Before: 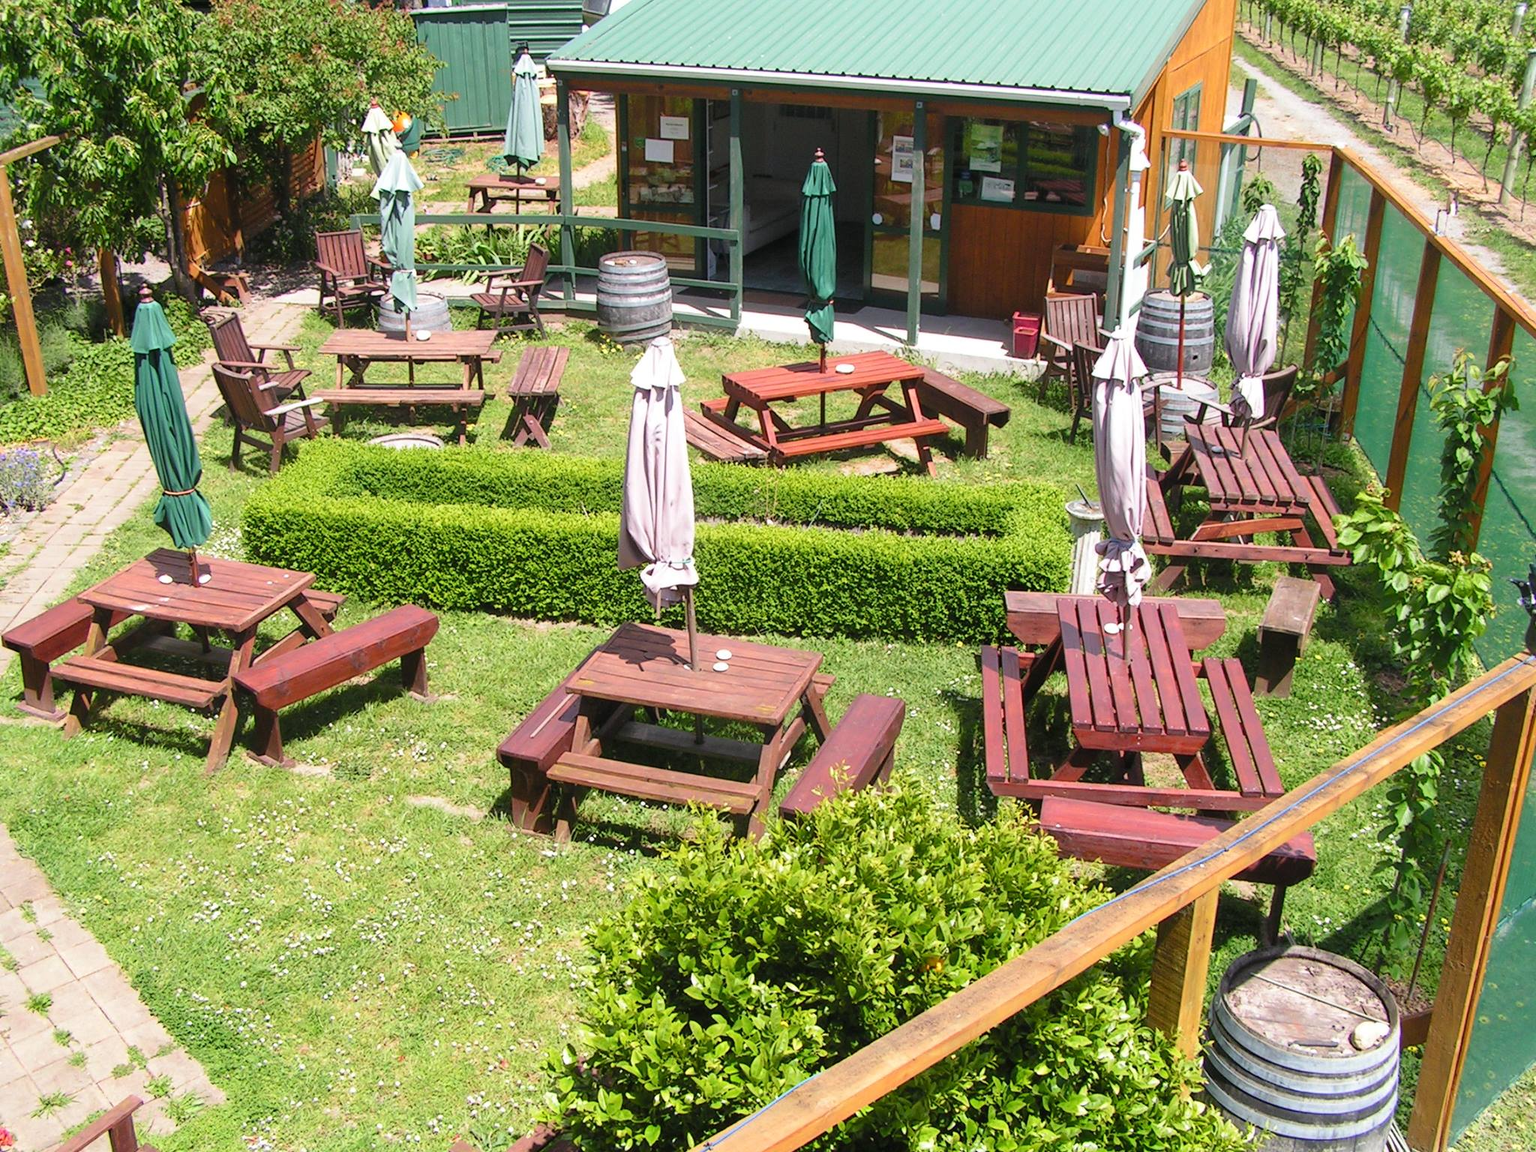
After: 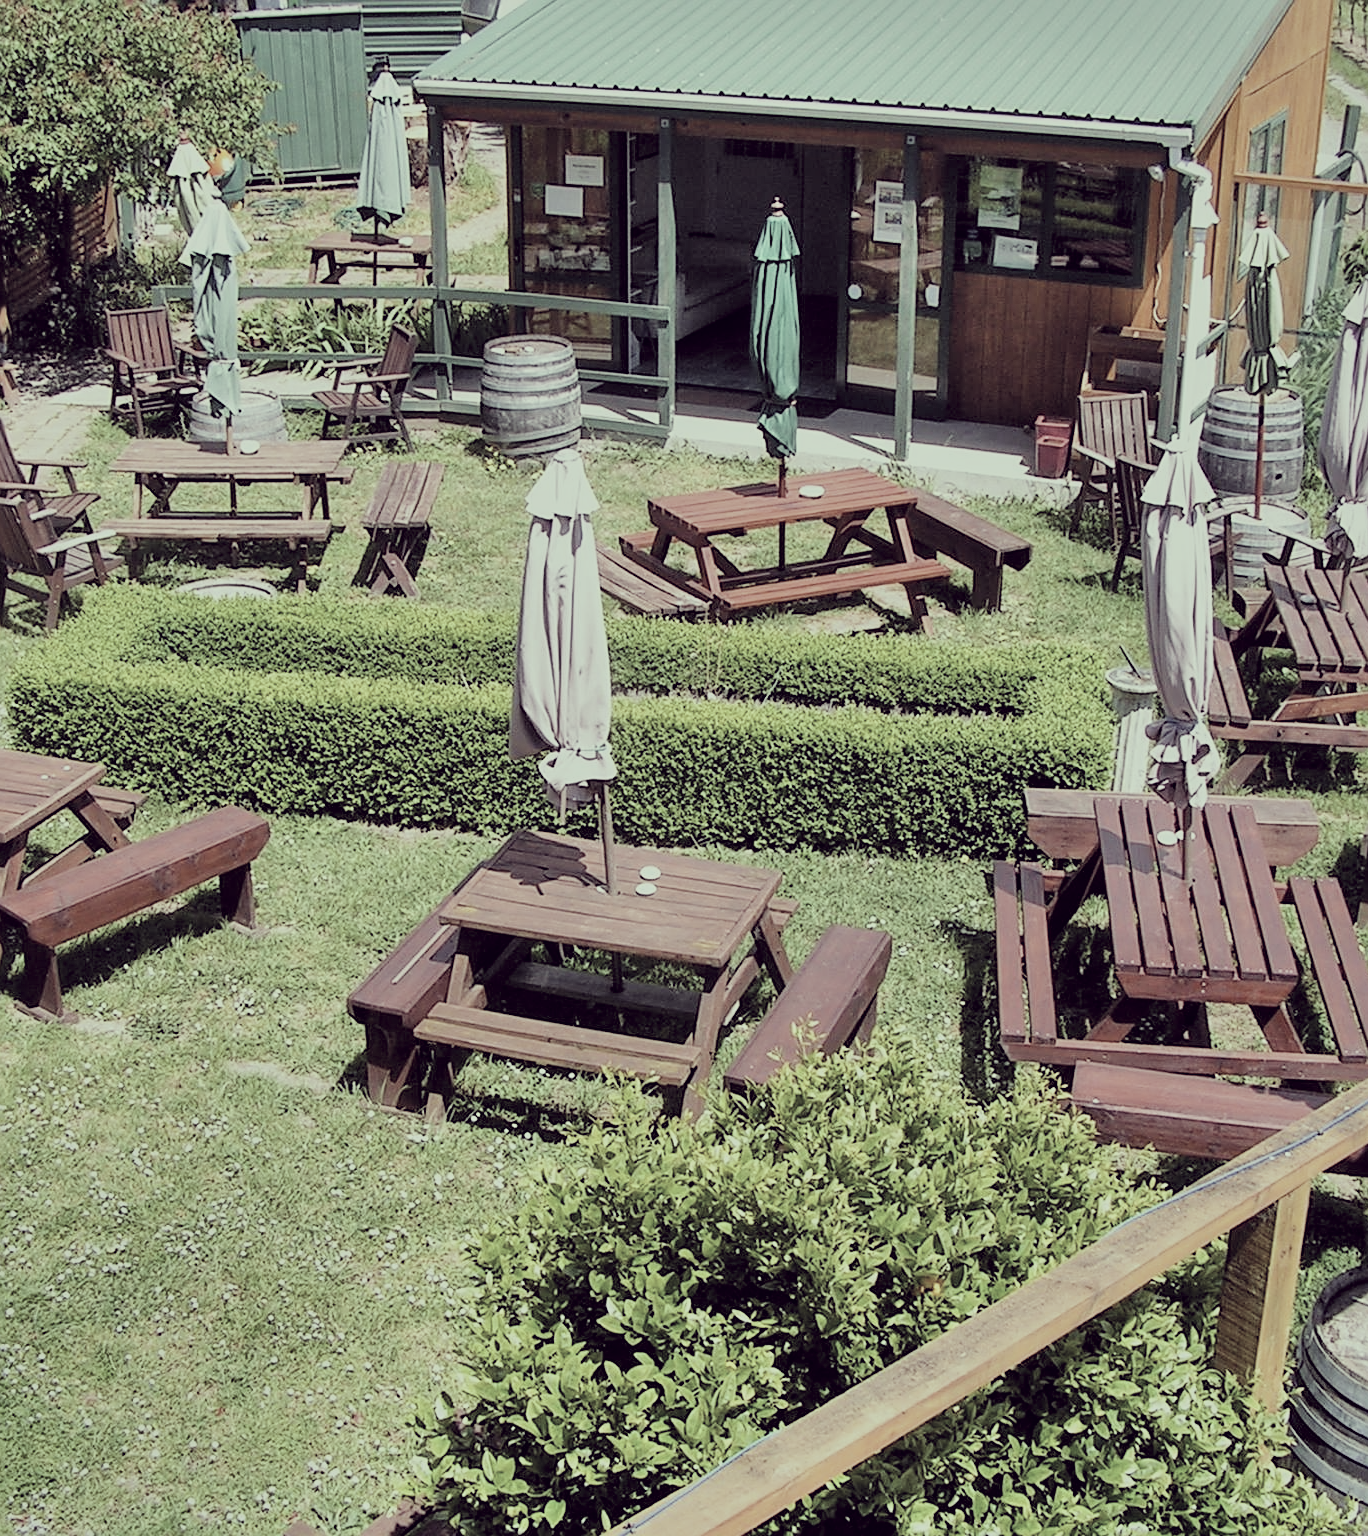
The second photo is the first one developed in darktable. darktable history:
sharpen: on, module defaults
local contrast: highlights 101%, shadows 102%, detail 119%, midtone range 0.2
shadows and highlights: shadows 75.7, highlights -61.1, soften with gaussian
filmic rgb: black relative exposure -8.48 EV, white relative exposure 5.54 EV, hardness 3.37, contrast 1.018
crop: left 15.41%, right 17.768%
color correction: highlights a* -20.72, highlights b* 20.77, shadows a* 19.54, shadows b* -20.64, saturation 0.427
